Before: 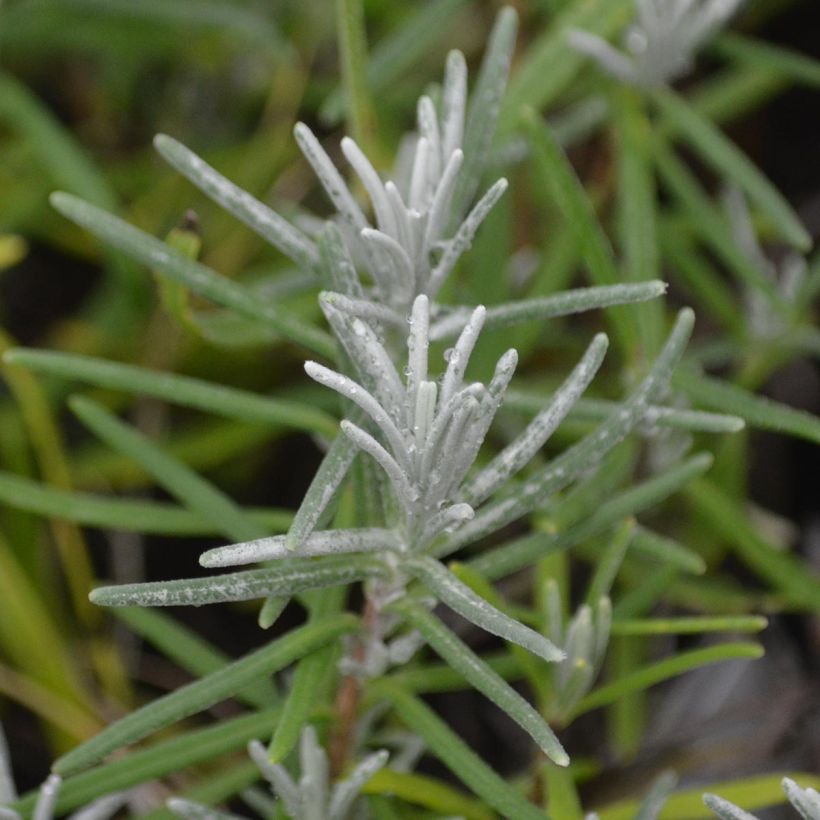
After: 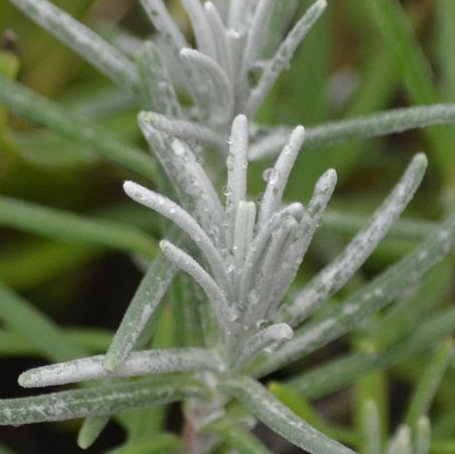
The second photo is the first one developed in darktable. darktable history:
crop and rotate: left 22.149%, top 21.991%, right 22.242%, bottom 22.538%
